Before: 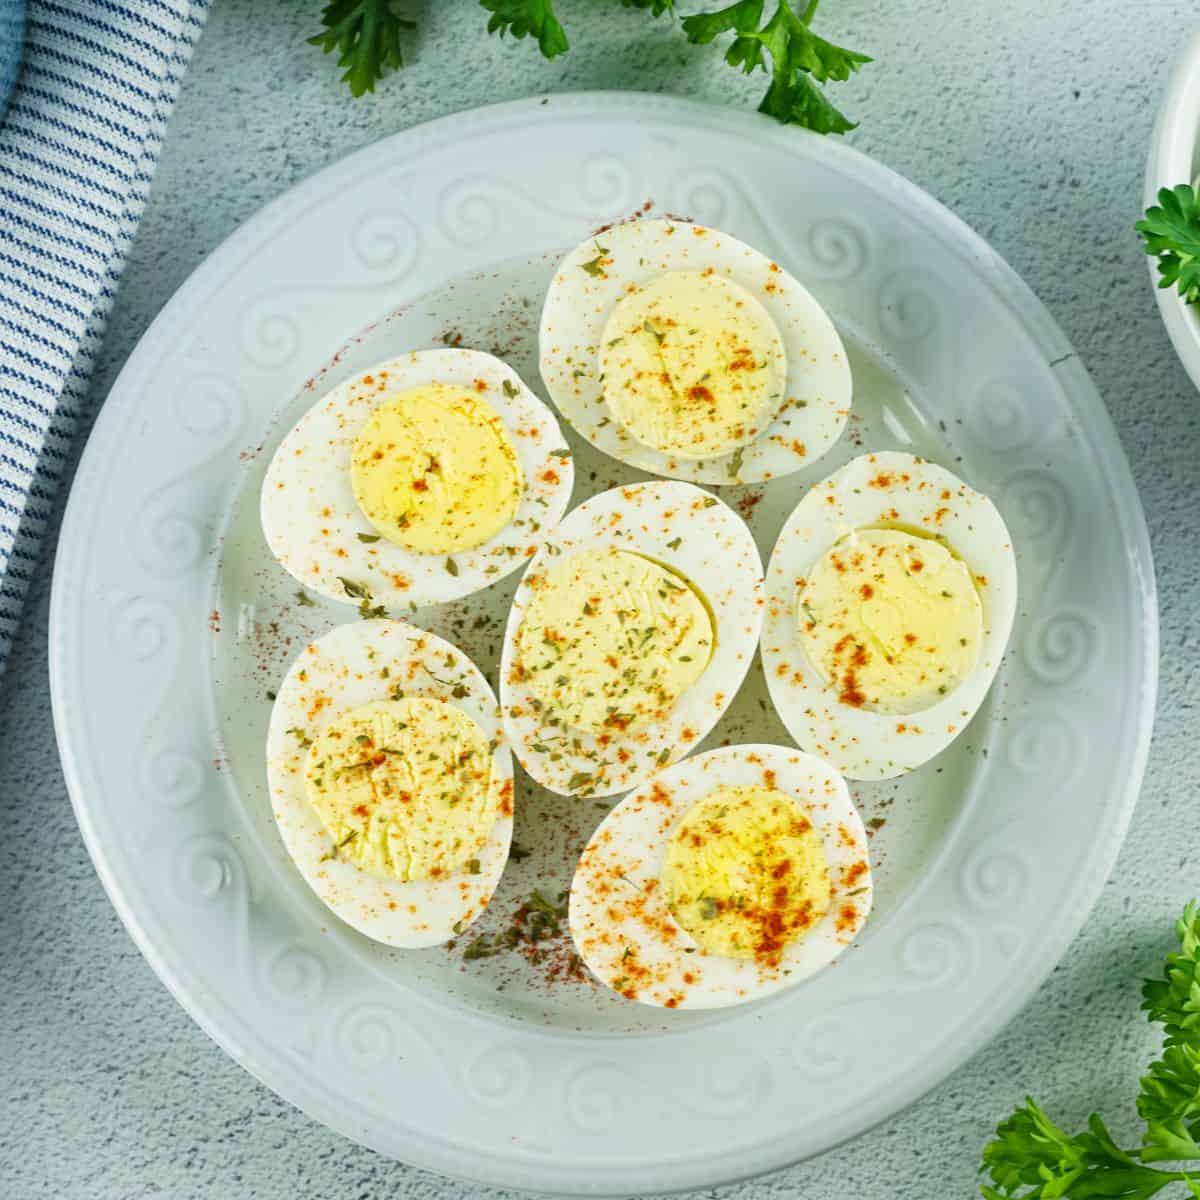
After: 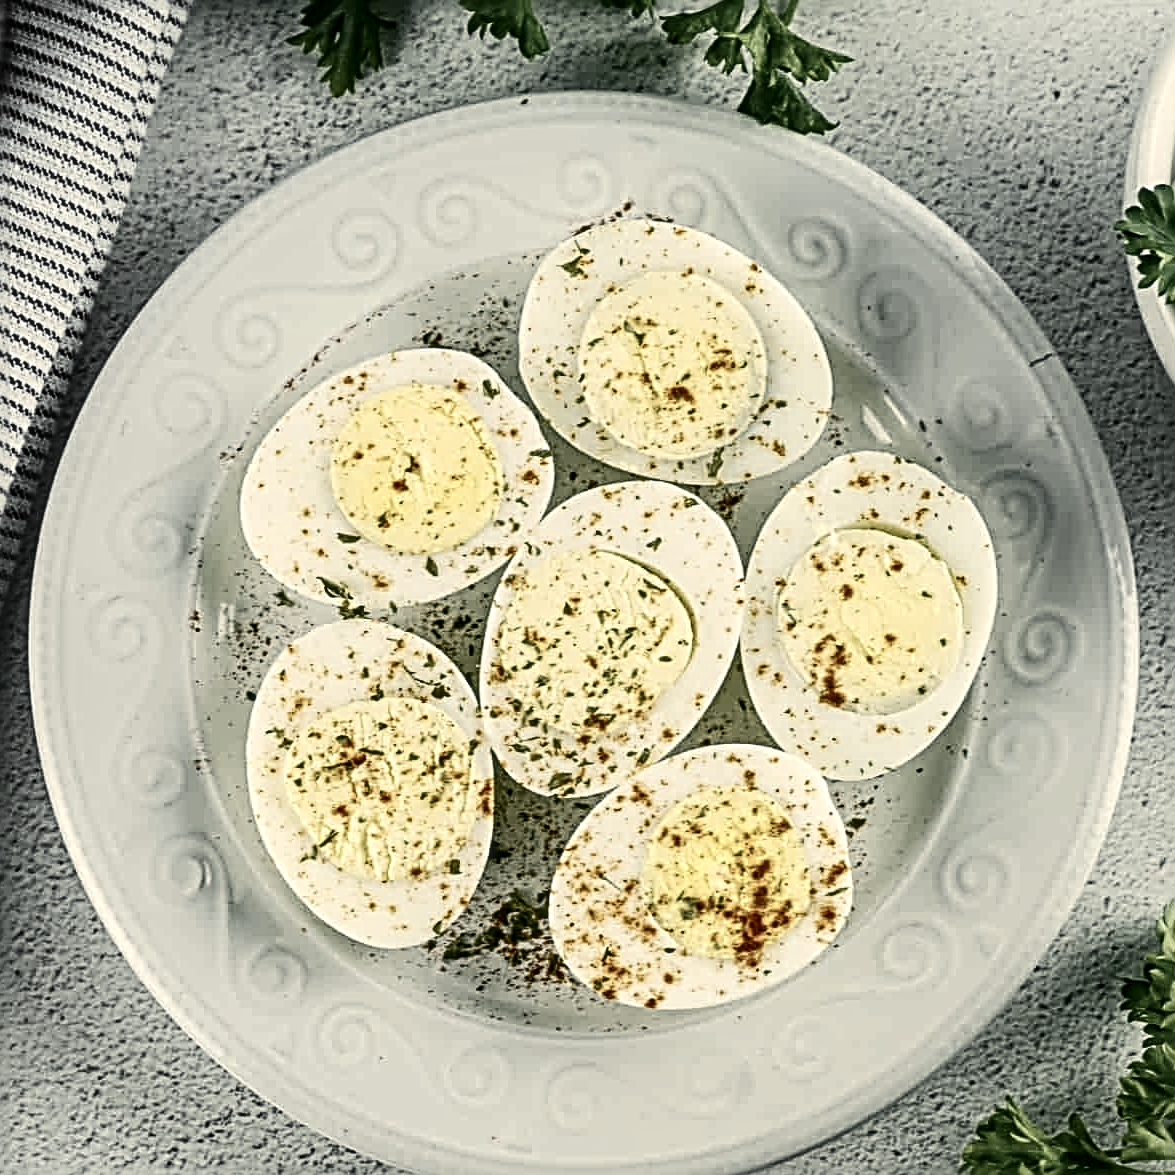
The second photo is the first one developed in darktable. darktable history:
color zones: curves: ch1 [(0, 0.831) (0.08, 0.771) (0.157, 0.268) (0.241, 0.207) (0.562, -0.005) (0.714, -0.013) (0.876, 0.01) (1, 0.831)]
sharpen: radius 3.69, amount 0.928
crop: left 1.743%, right 0.268%, bottom 2.011%
color correction: highlights a* 5.3, highlights b* 24.26, shadows a* -15.58, shadows b* 4.02
contrast brightness saturation: contrast 0.24, brightness -0.24, saturation 0.14
local contrast: on, module defaults
color balance rgb: perceptual saturation grading › global saturation 20%, perceptual saturation grading › highlights -25%, perceptual saturation grading › shadows 25%
